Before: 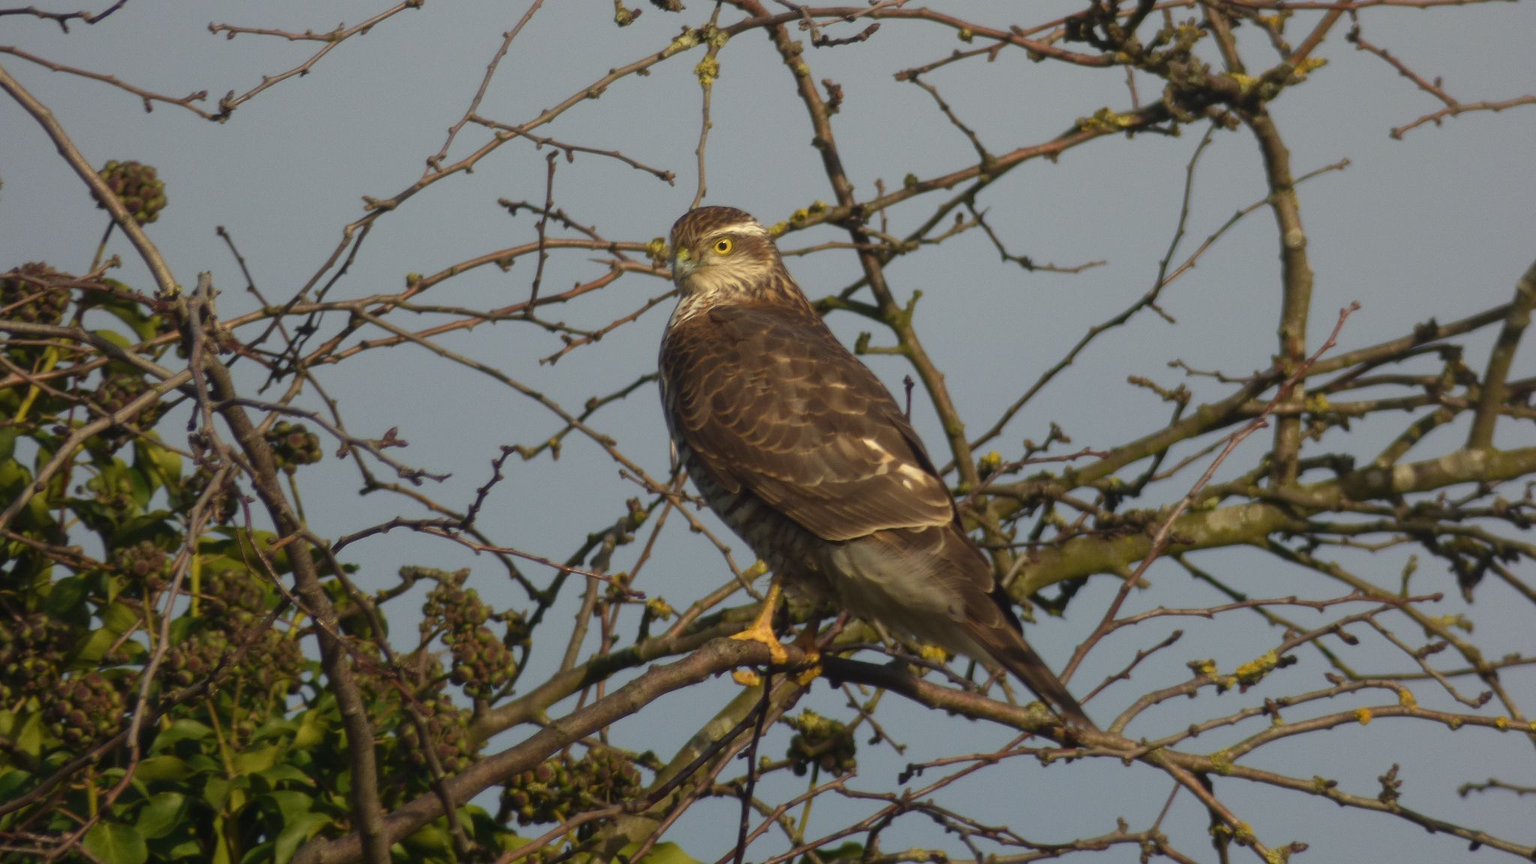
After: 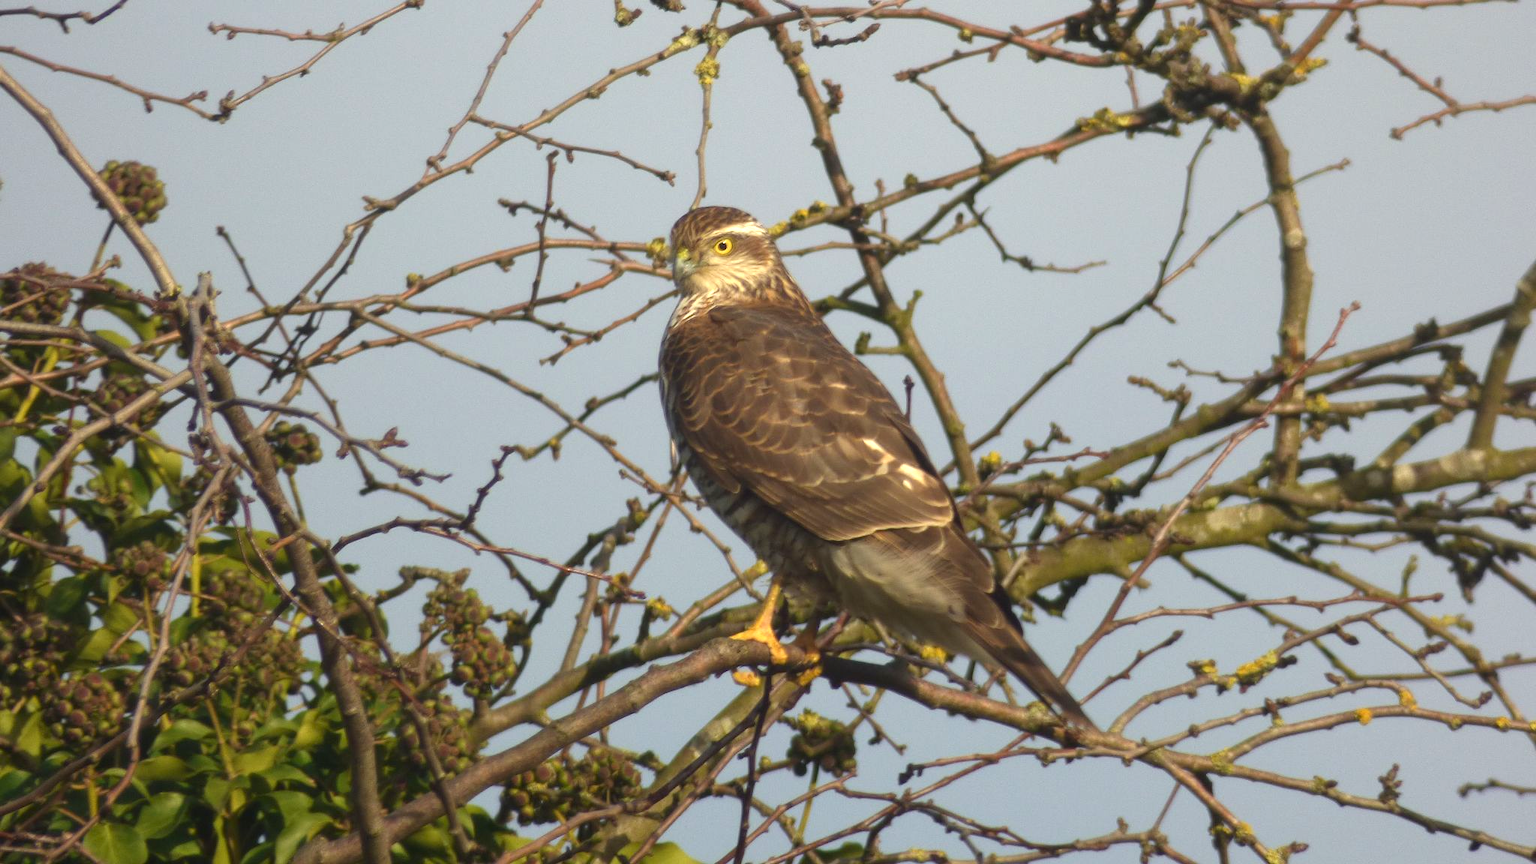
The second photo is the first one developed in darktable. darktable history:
exposure: exposure 0.911 EV, compensate highlight preservation false
